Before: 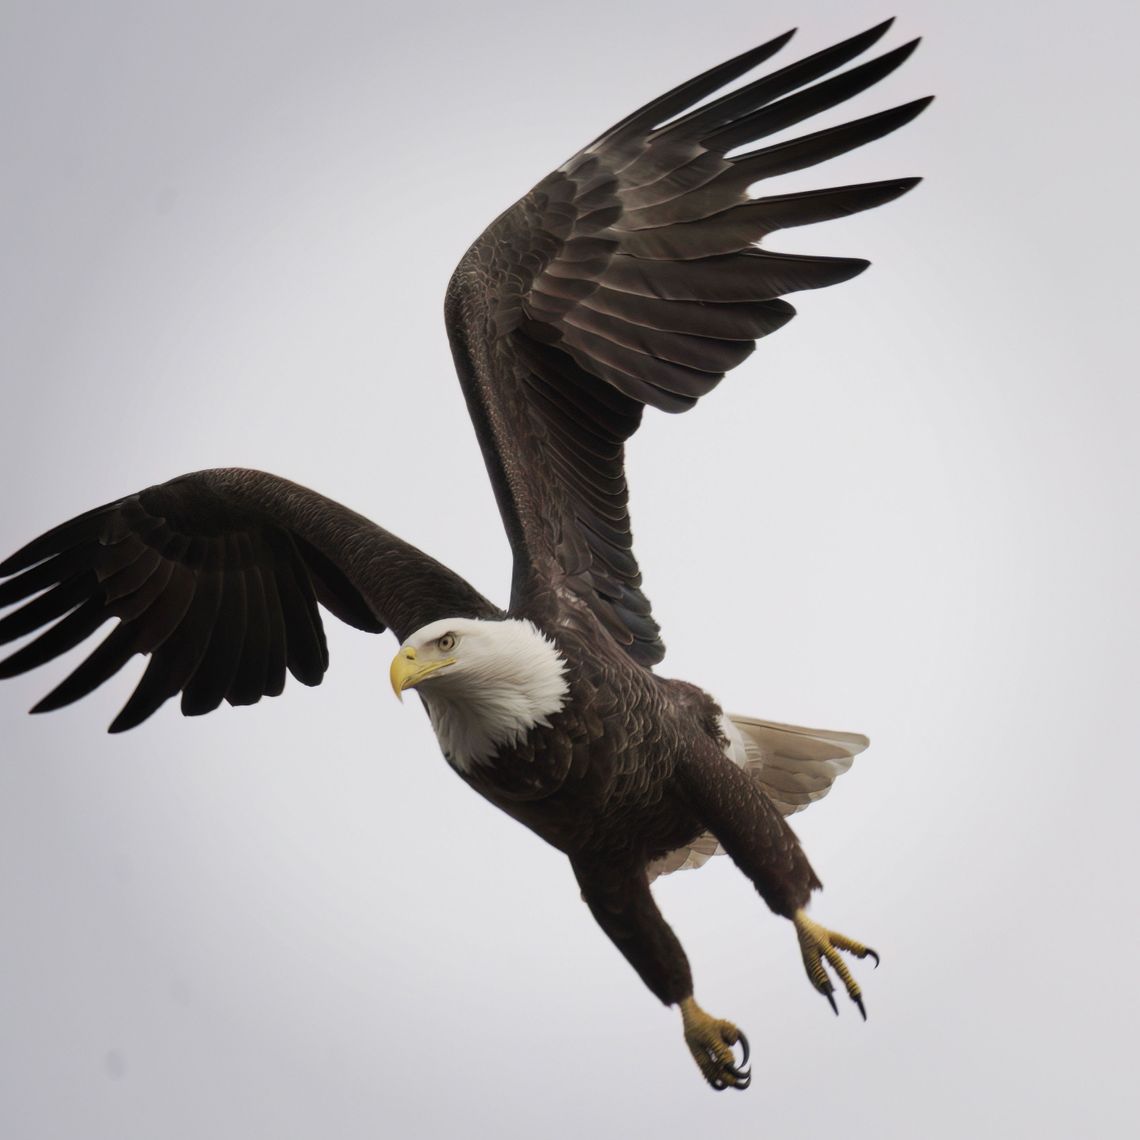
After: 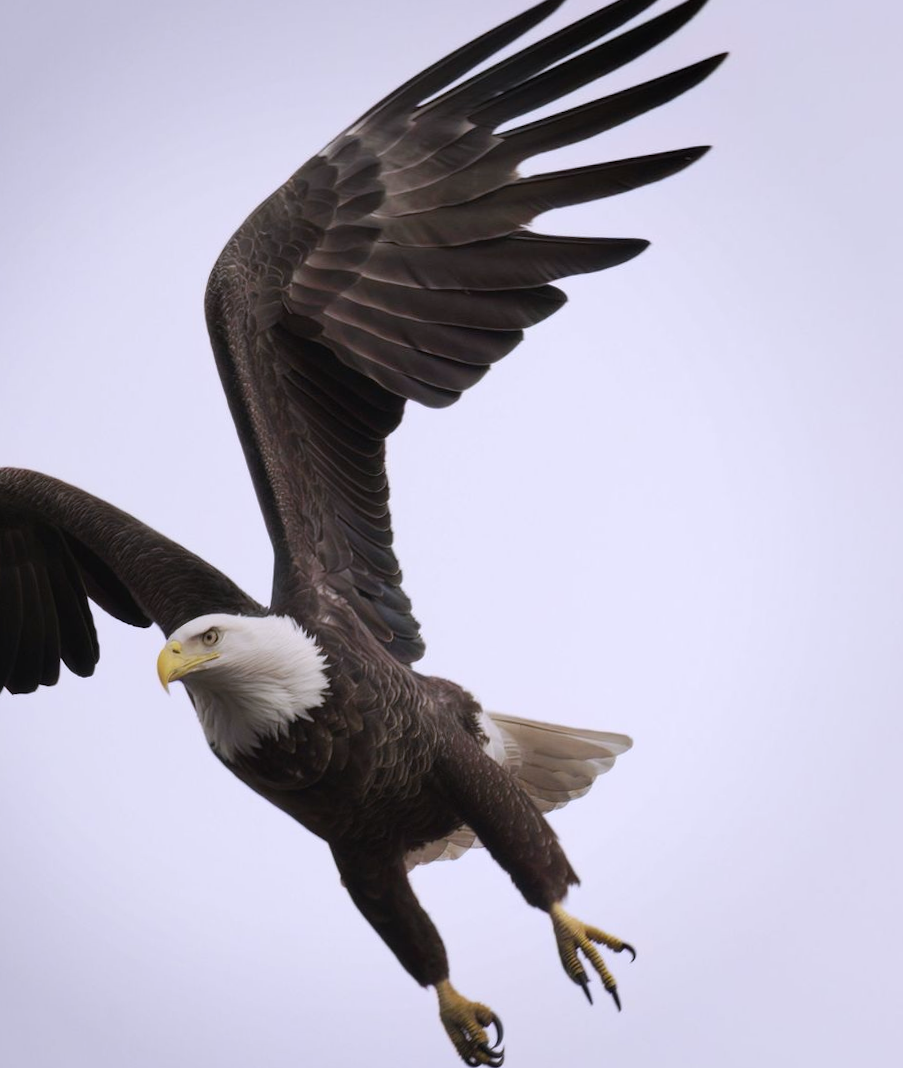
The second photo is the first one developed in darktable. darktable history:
rotate and perspective: rotation 0.062°, lens shift (vertical) 0.115, lens shift (horizontal) -0.133, crop left 0.047, crop right 0.94, crop top 0.061, crop bottom 0.94
crop: left 16.145%
white balance: red 1.004, blue 1.096
